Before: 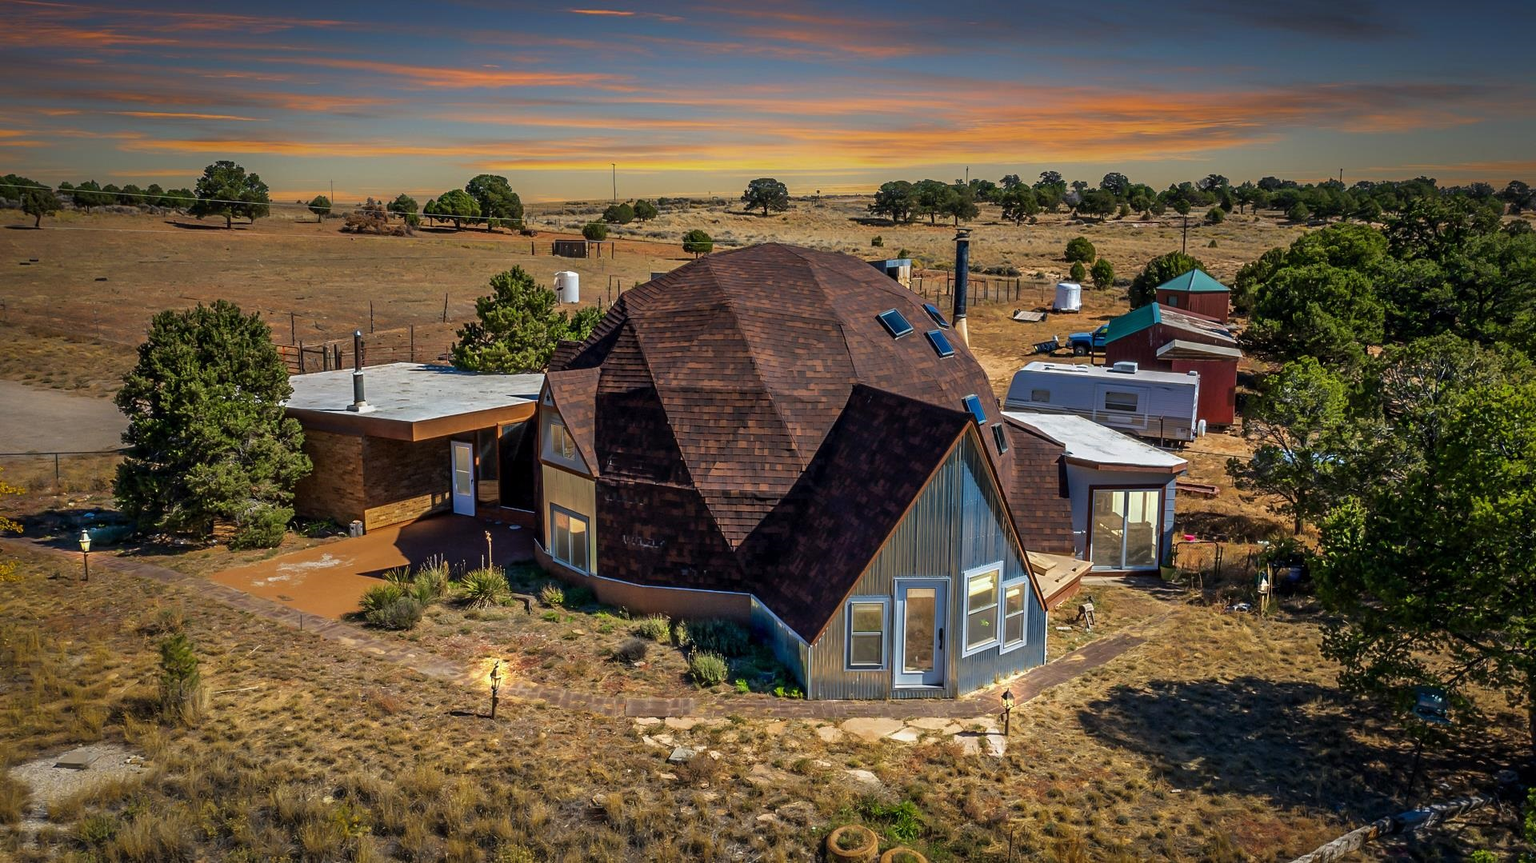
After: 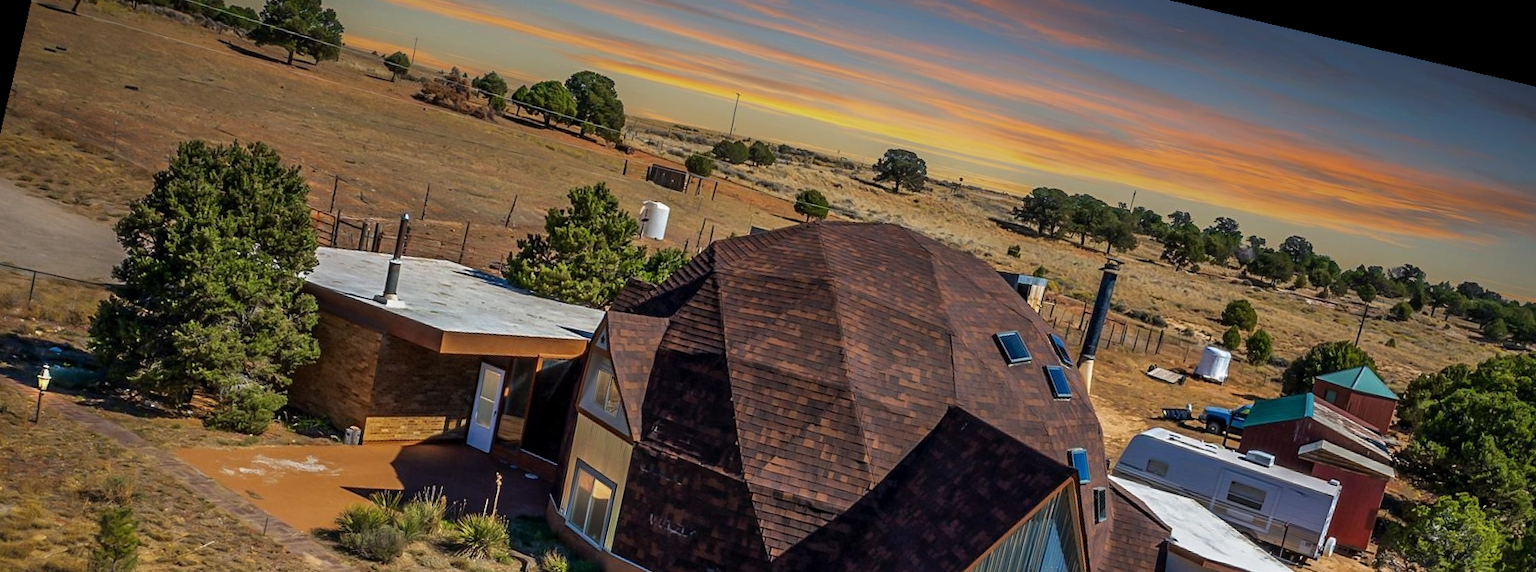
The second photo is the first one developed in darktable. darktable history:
vibrance: vibrance 0%
rotate and perspective: rotation 13.27°, automatic cropping off
crop: left 7.036%, top 18.398%, right 14.379%, bottom 40.043%
